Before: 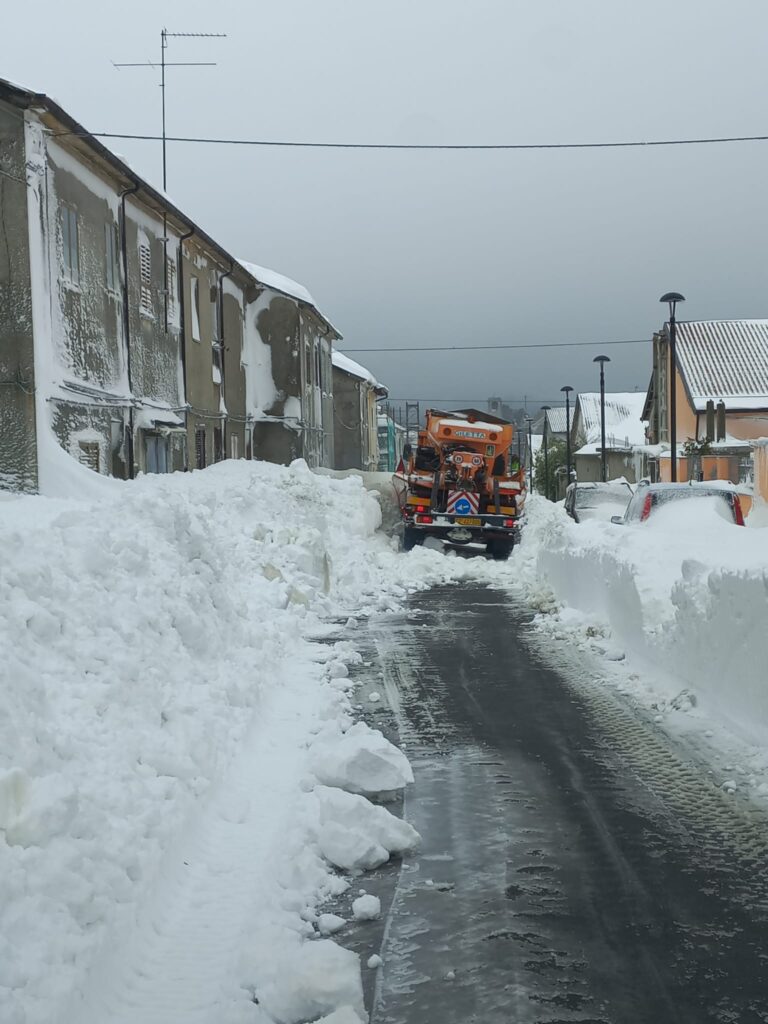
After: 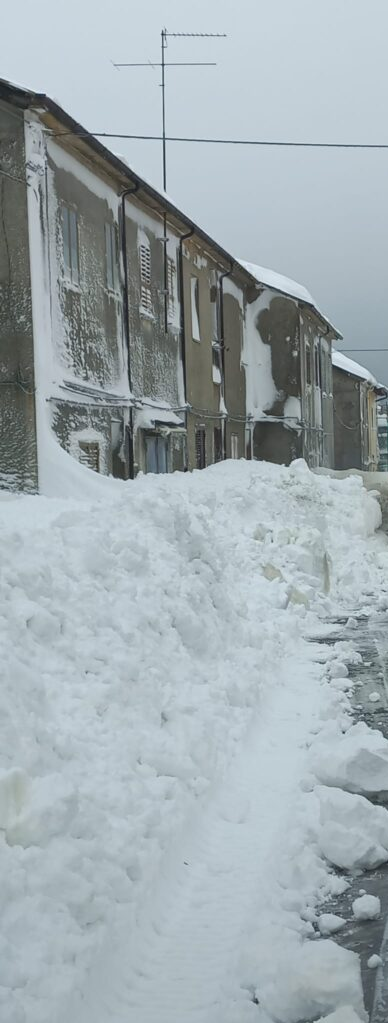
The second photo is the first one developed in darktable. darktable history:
crop and rotate: left 0.04%, top 0%, right 49.359%
